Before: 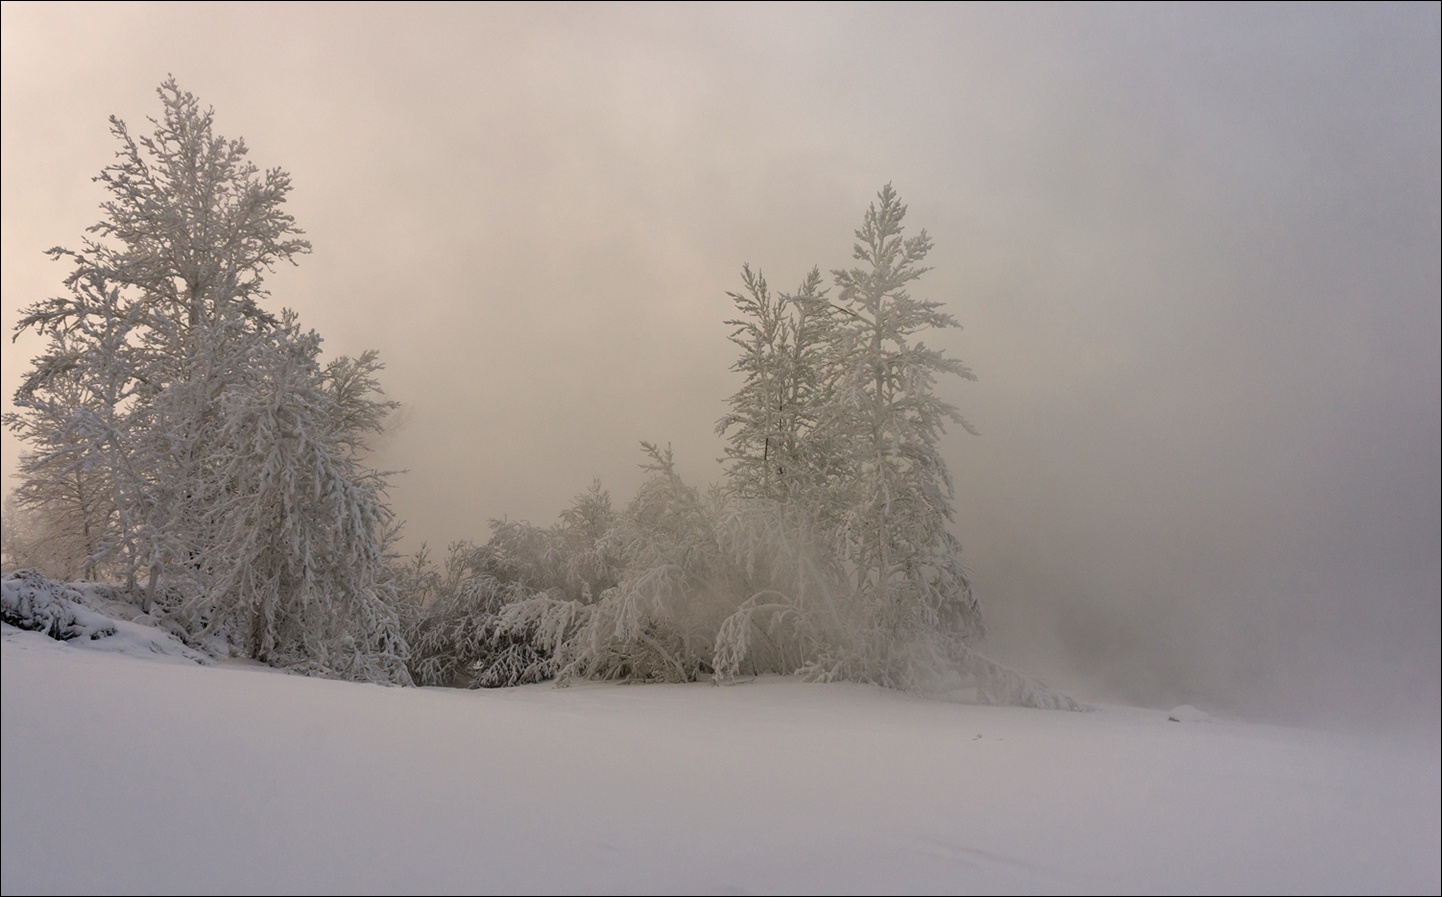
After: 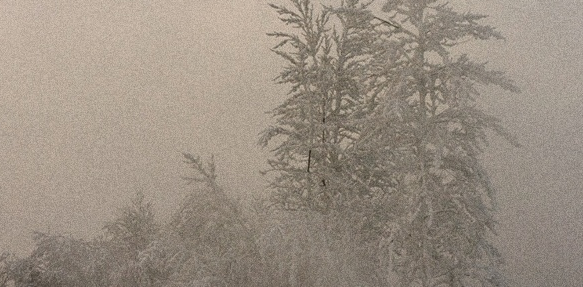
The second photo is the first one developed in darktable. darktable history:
crop: left 31.751%, top 32.172%, right 27.8%, bottom 35.83%
grain: coarseness 9.61 ISO, strength 35.62%
